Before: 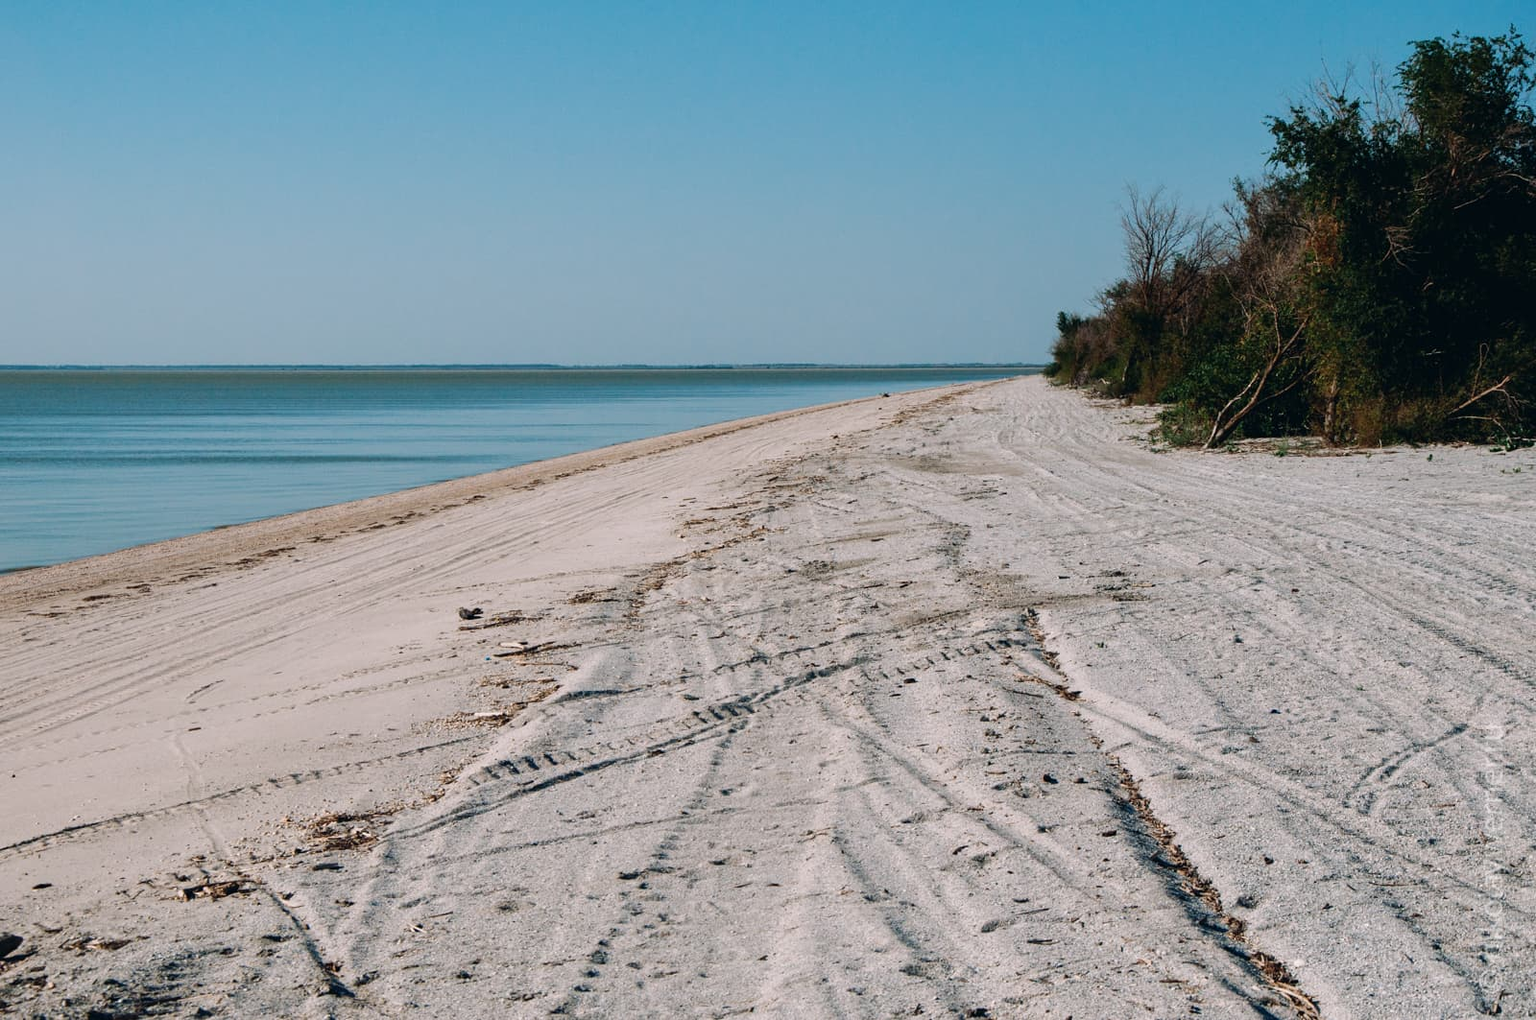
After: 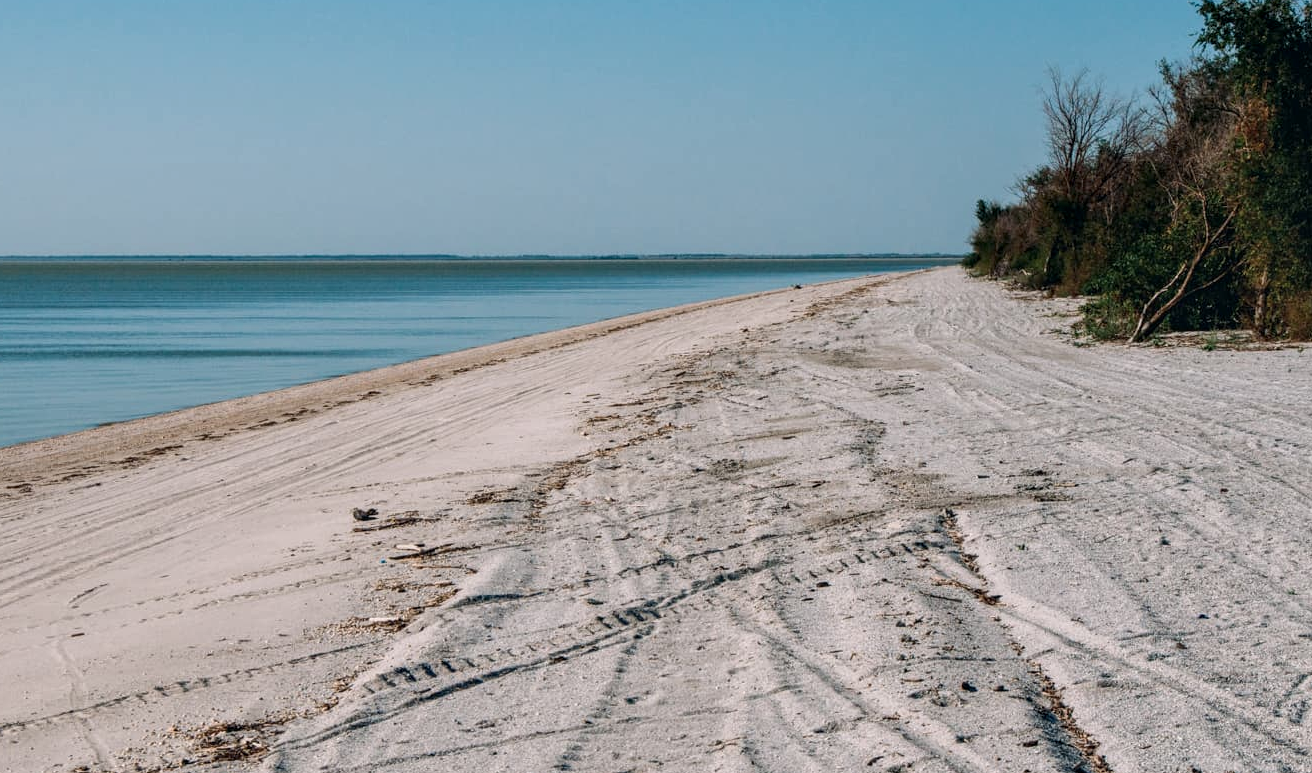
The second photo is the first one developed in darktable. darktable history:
crop: left 7.856%, top 11.836%, right 10.12%, bottom 15.387%
local contrast: on, module defaults
